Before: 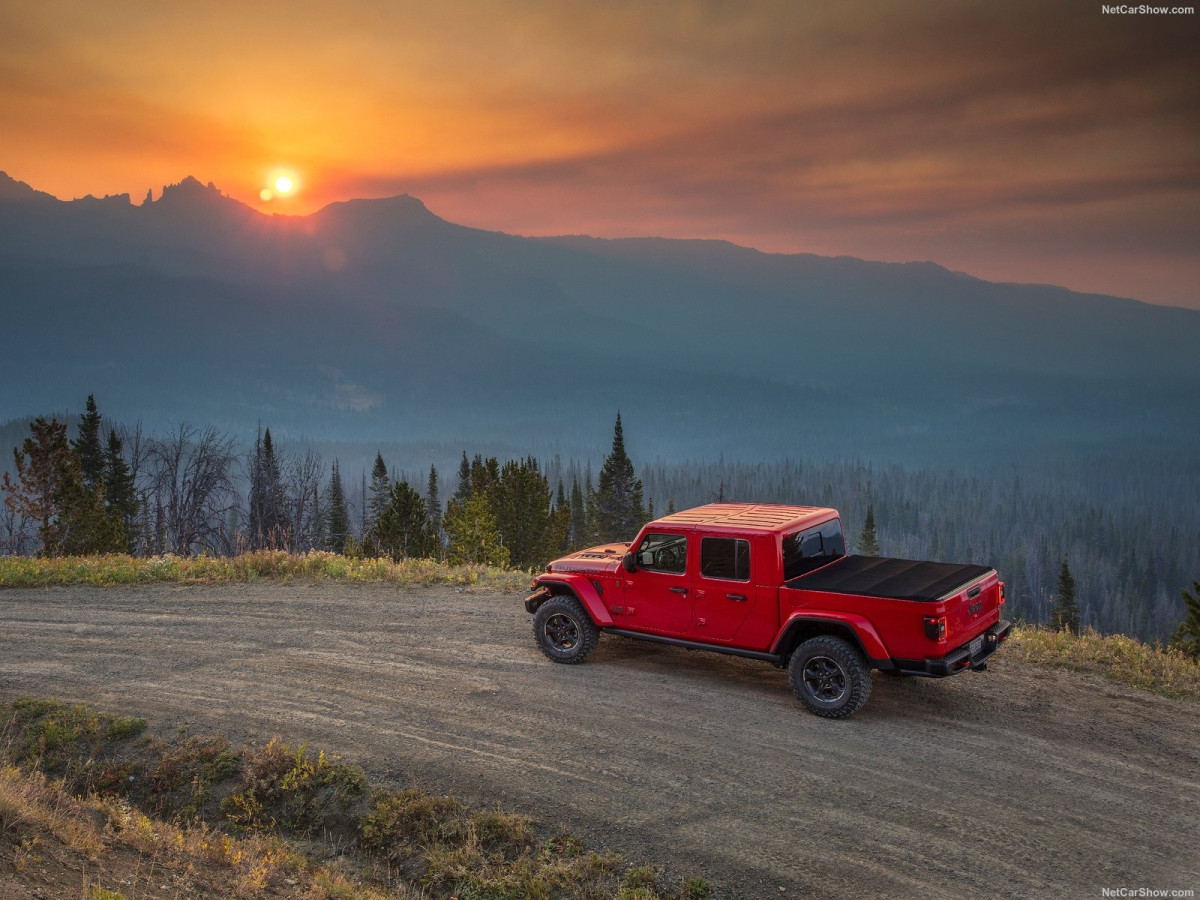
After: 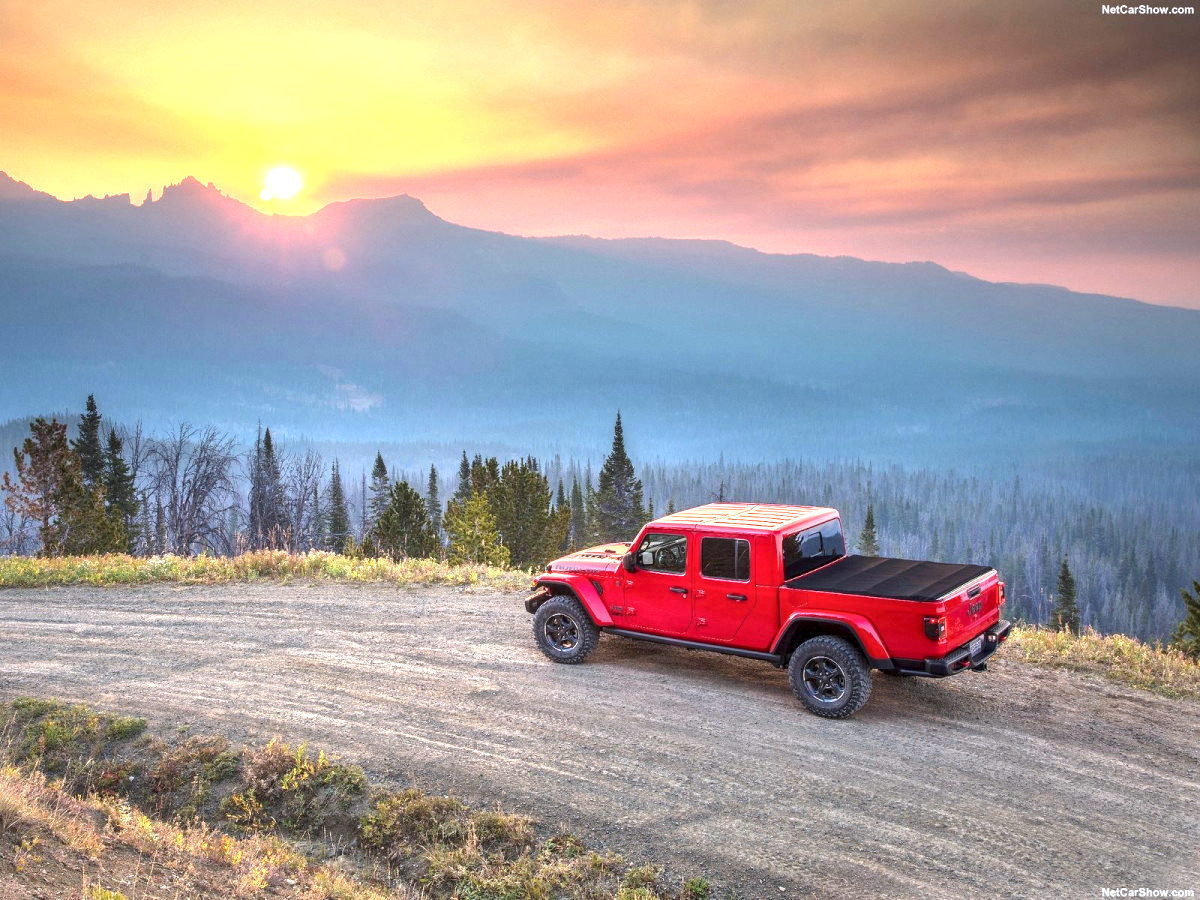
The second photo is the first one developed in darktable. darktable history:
color calibration: illuminant as shot in camera, x 0.358, y 0.373, temperature 4628.91 K
exposure: black level correction 0.001, exposure 1.719 EV, compensate exposure bias true, compensate highlight preservation false
local contrast: mode bilateral grid, contrast 20, coarseness 50, detail 120%, midtone range 0.2
